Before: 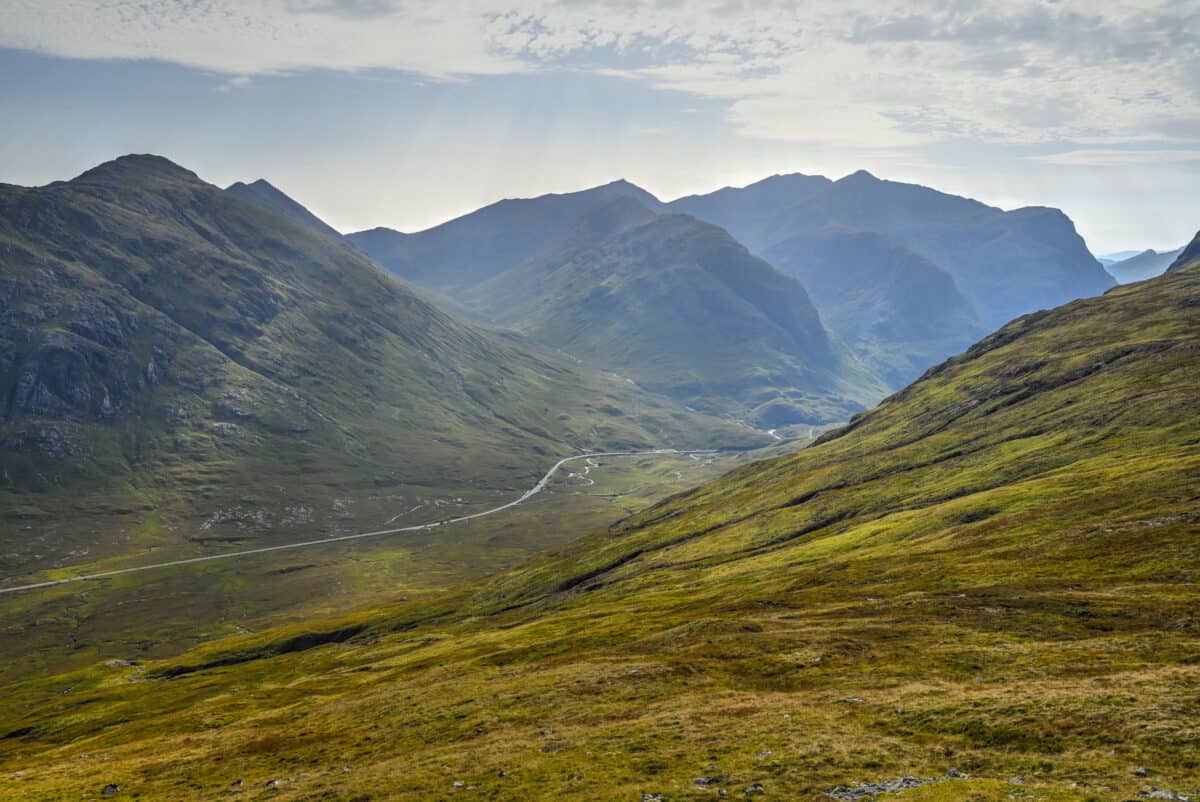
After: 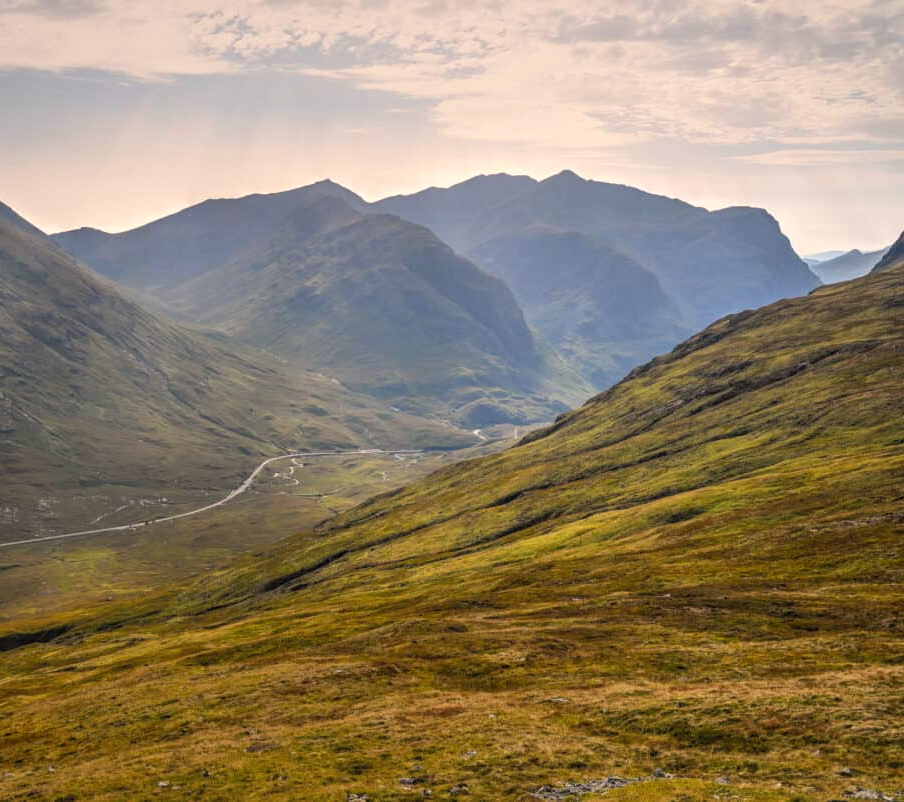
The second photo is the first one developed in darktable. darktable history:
exposure: black level correction 0, compensate exposure bias true, compensate highlight preservation false
crop and rotate: left 24.6%
color correction: highlights a* -0.137, highlights b* 0.137
white balance: red 1.127, blue 0.943
